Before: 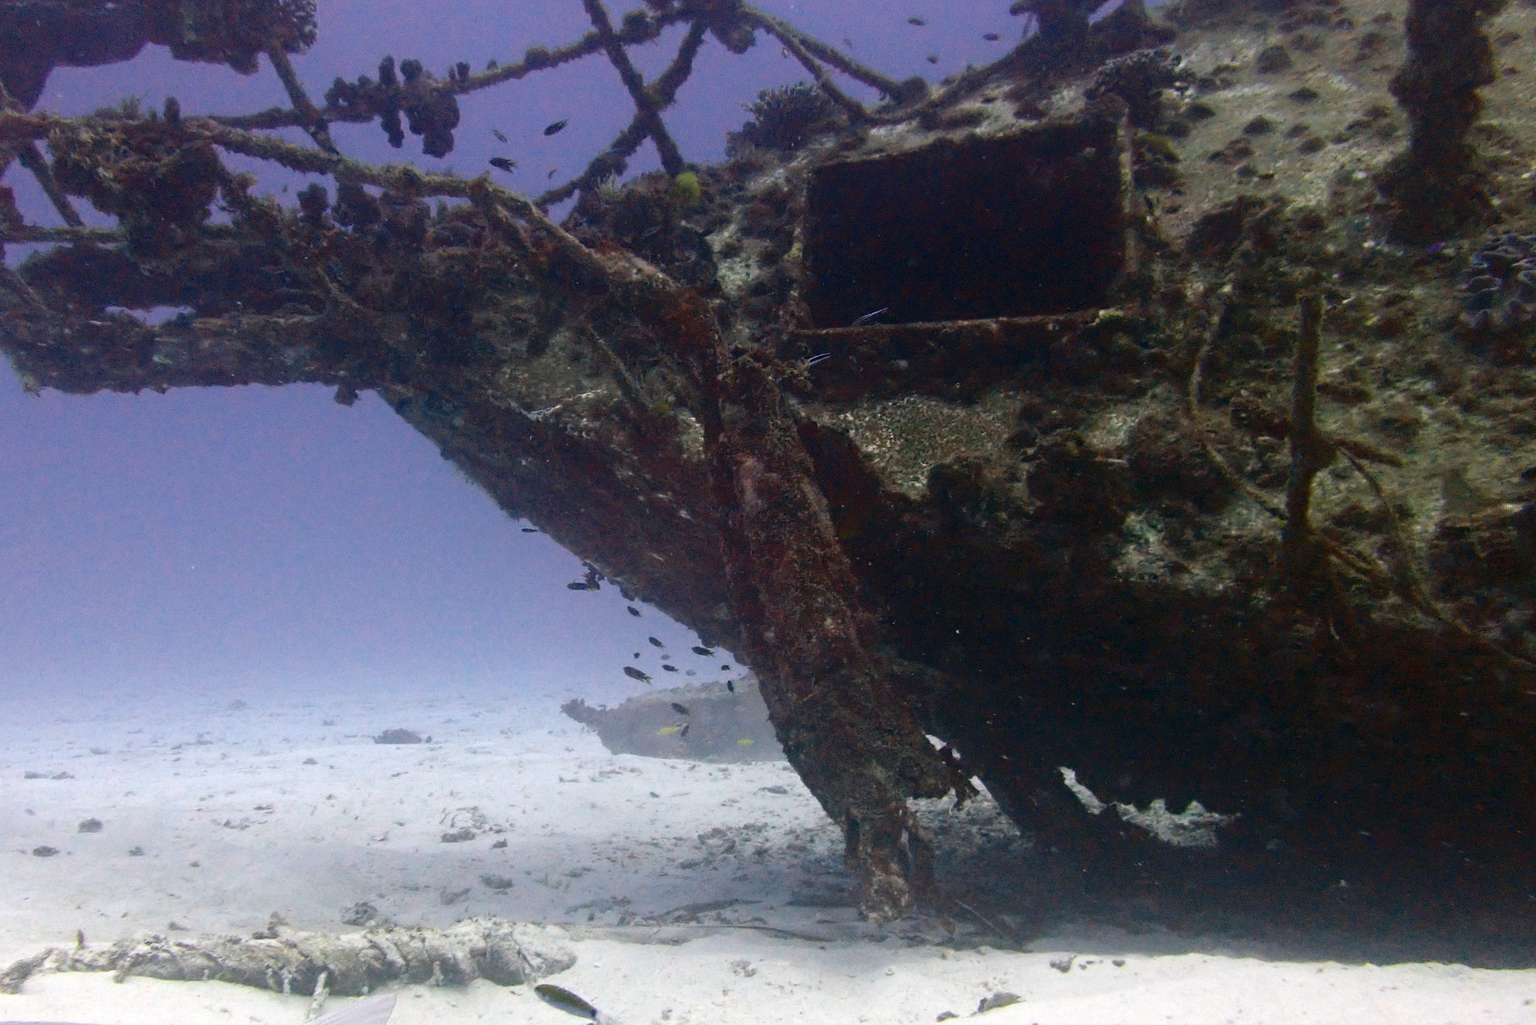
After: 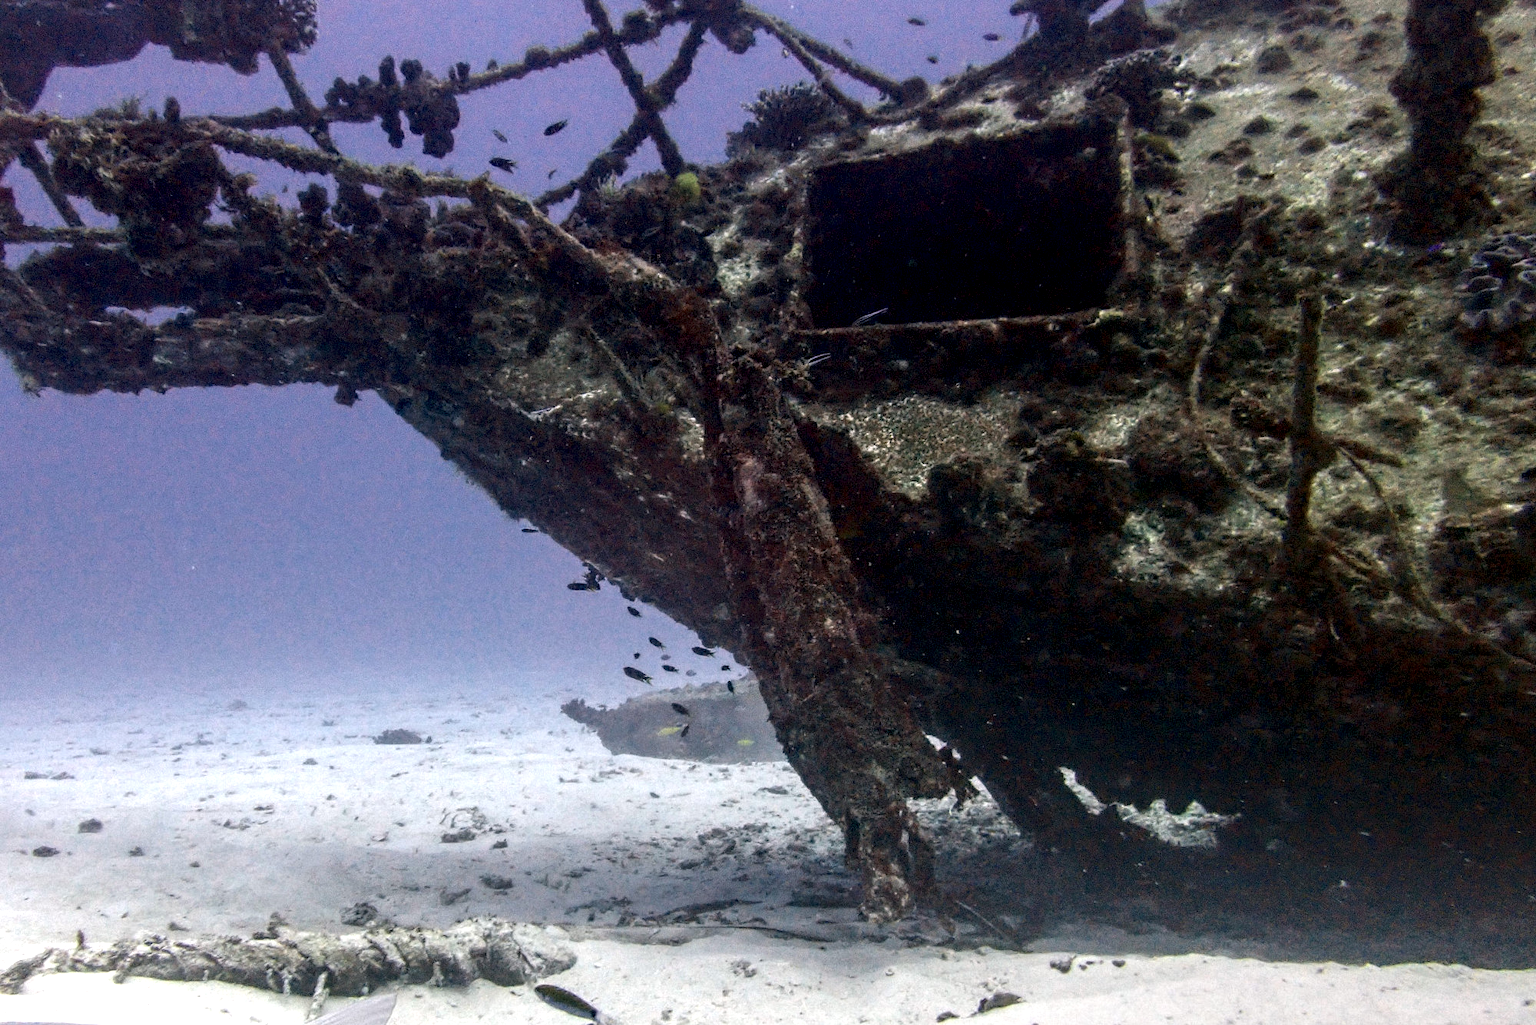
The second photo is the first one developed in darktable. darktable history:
local contrast: highlights 19%, detail 185%
